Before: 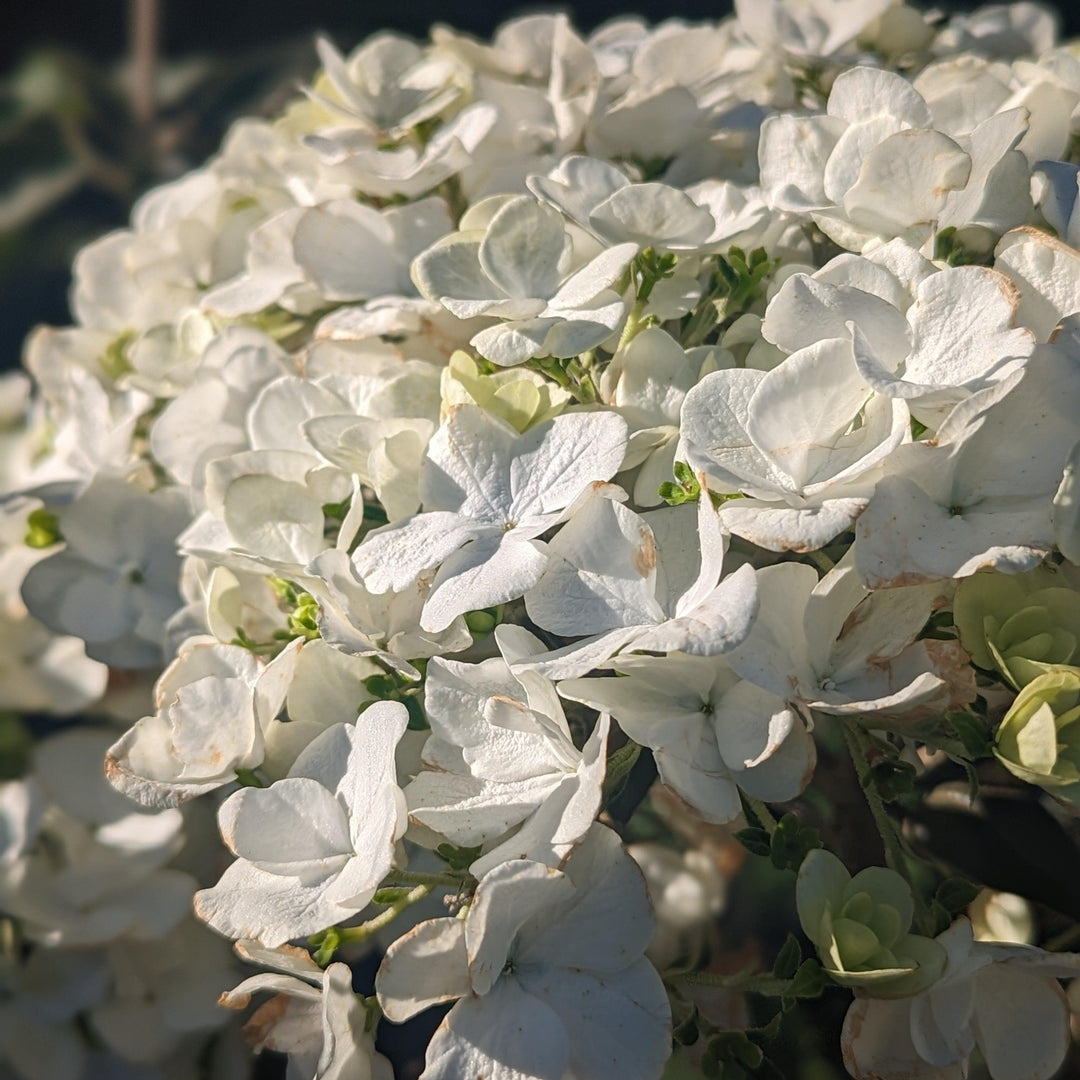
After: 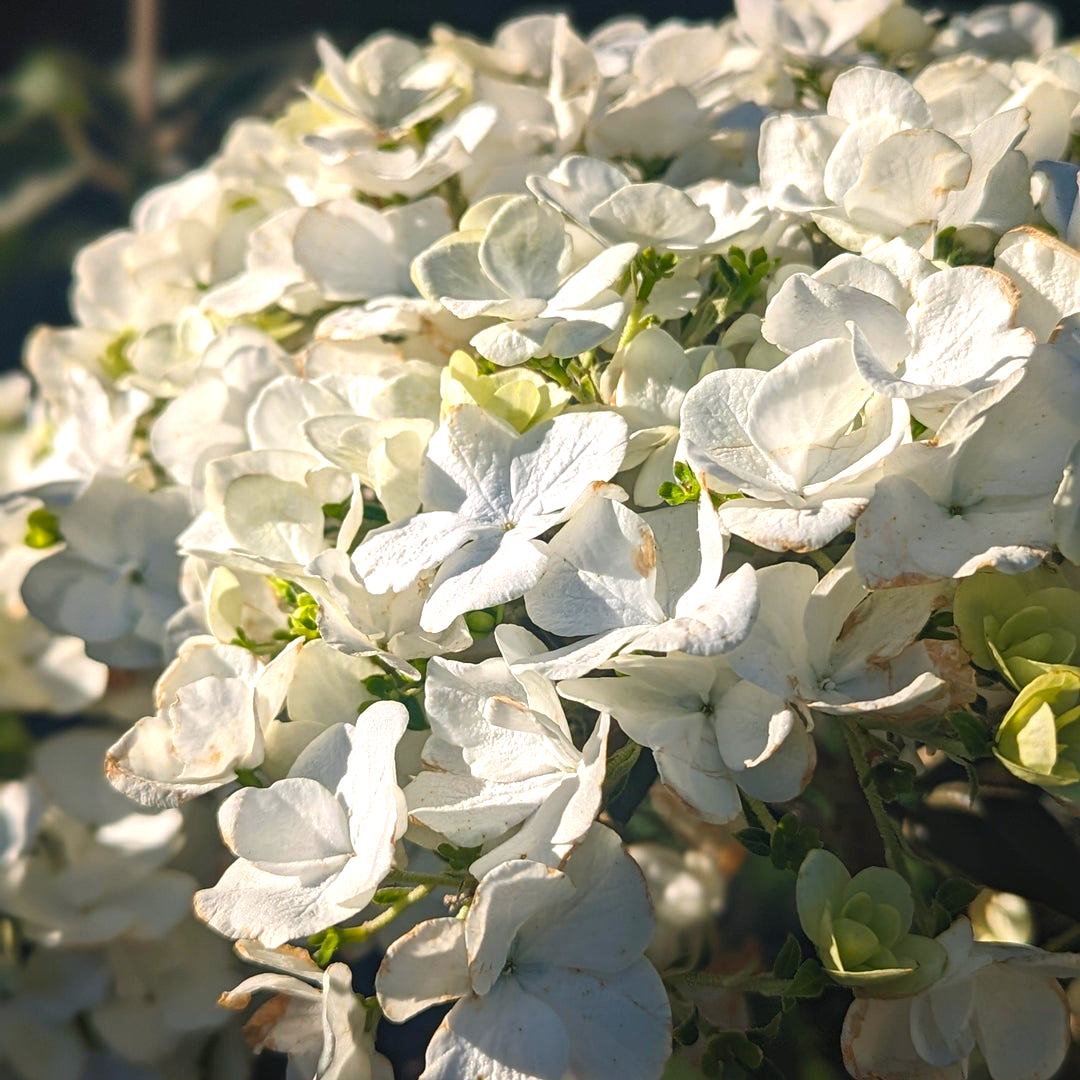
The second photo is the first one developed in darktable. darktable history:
color balance rgb: shadows lift › luminance -10.14%, shadows lift › chroma 0.819%, shadows lift › hue 112.13°, global offset › luminance 0.236%, perceptual saturation grading › global saturation 19.432%, perceptual brilliance grading › global brilliance 11.55%, global vibrance 20%
